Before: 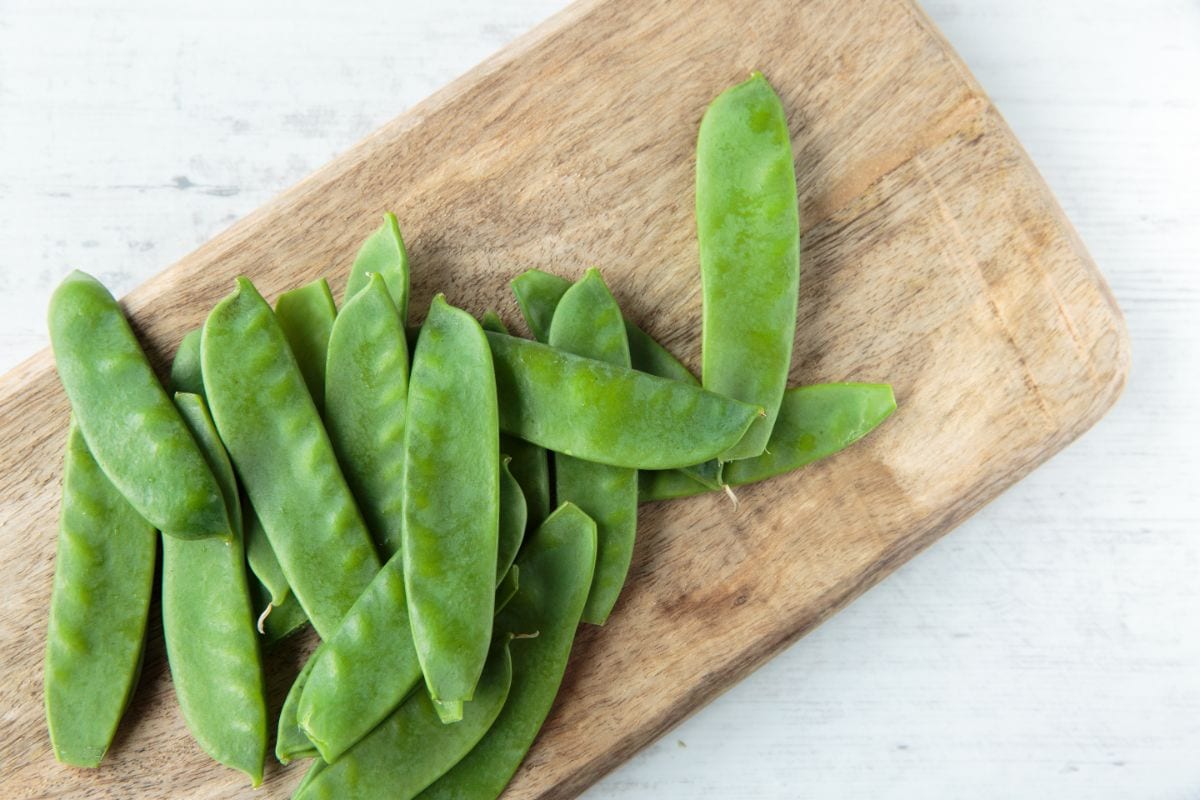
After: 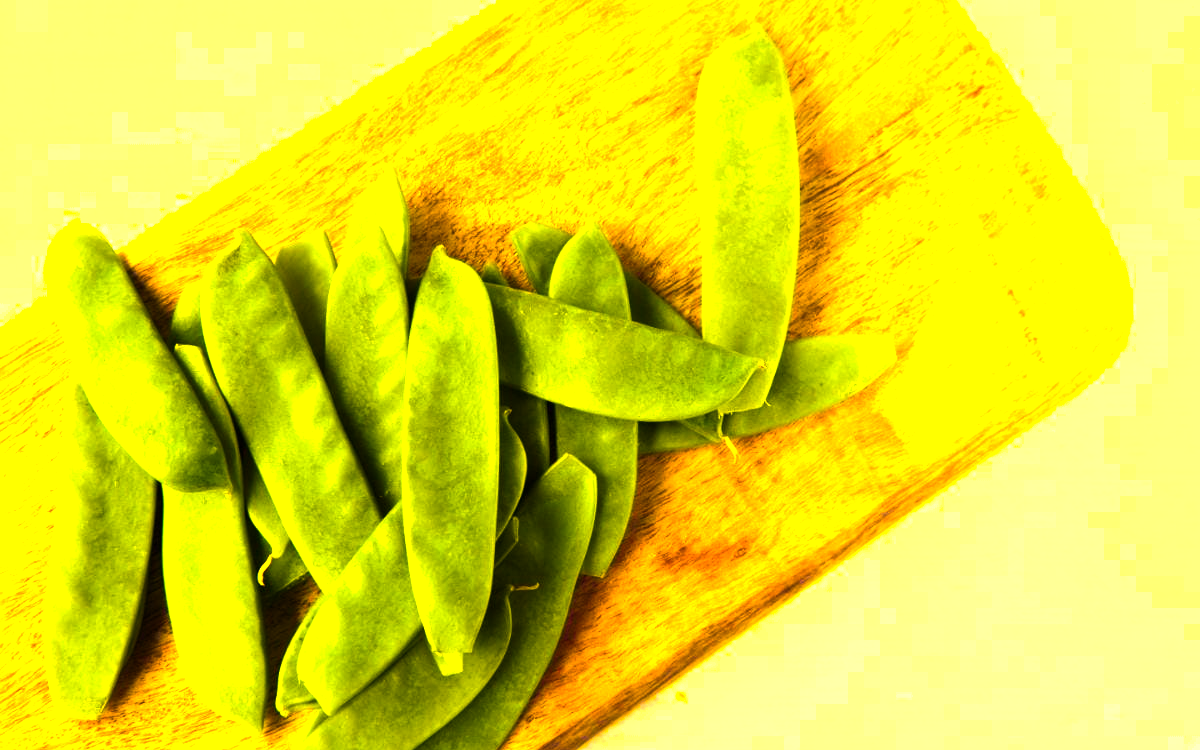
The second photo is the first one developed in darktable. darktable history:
white balance: red 1.123, blue 0.83
crop and rotate: top 6.25%
color balance rgb: linear chroma grading › highlights 100%, linear chroma grading › global chroma 23.41%, perceptual saturation grading › global saturation 35.38%, hue shift -10.68°, perceptual brilliance grading › highlights 47.25%, perceptual brilliance grading › mid-tones 22.2%, perceptual brilliance grading › shadows -5.93%
